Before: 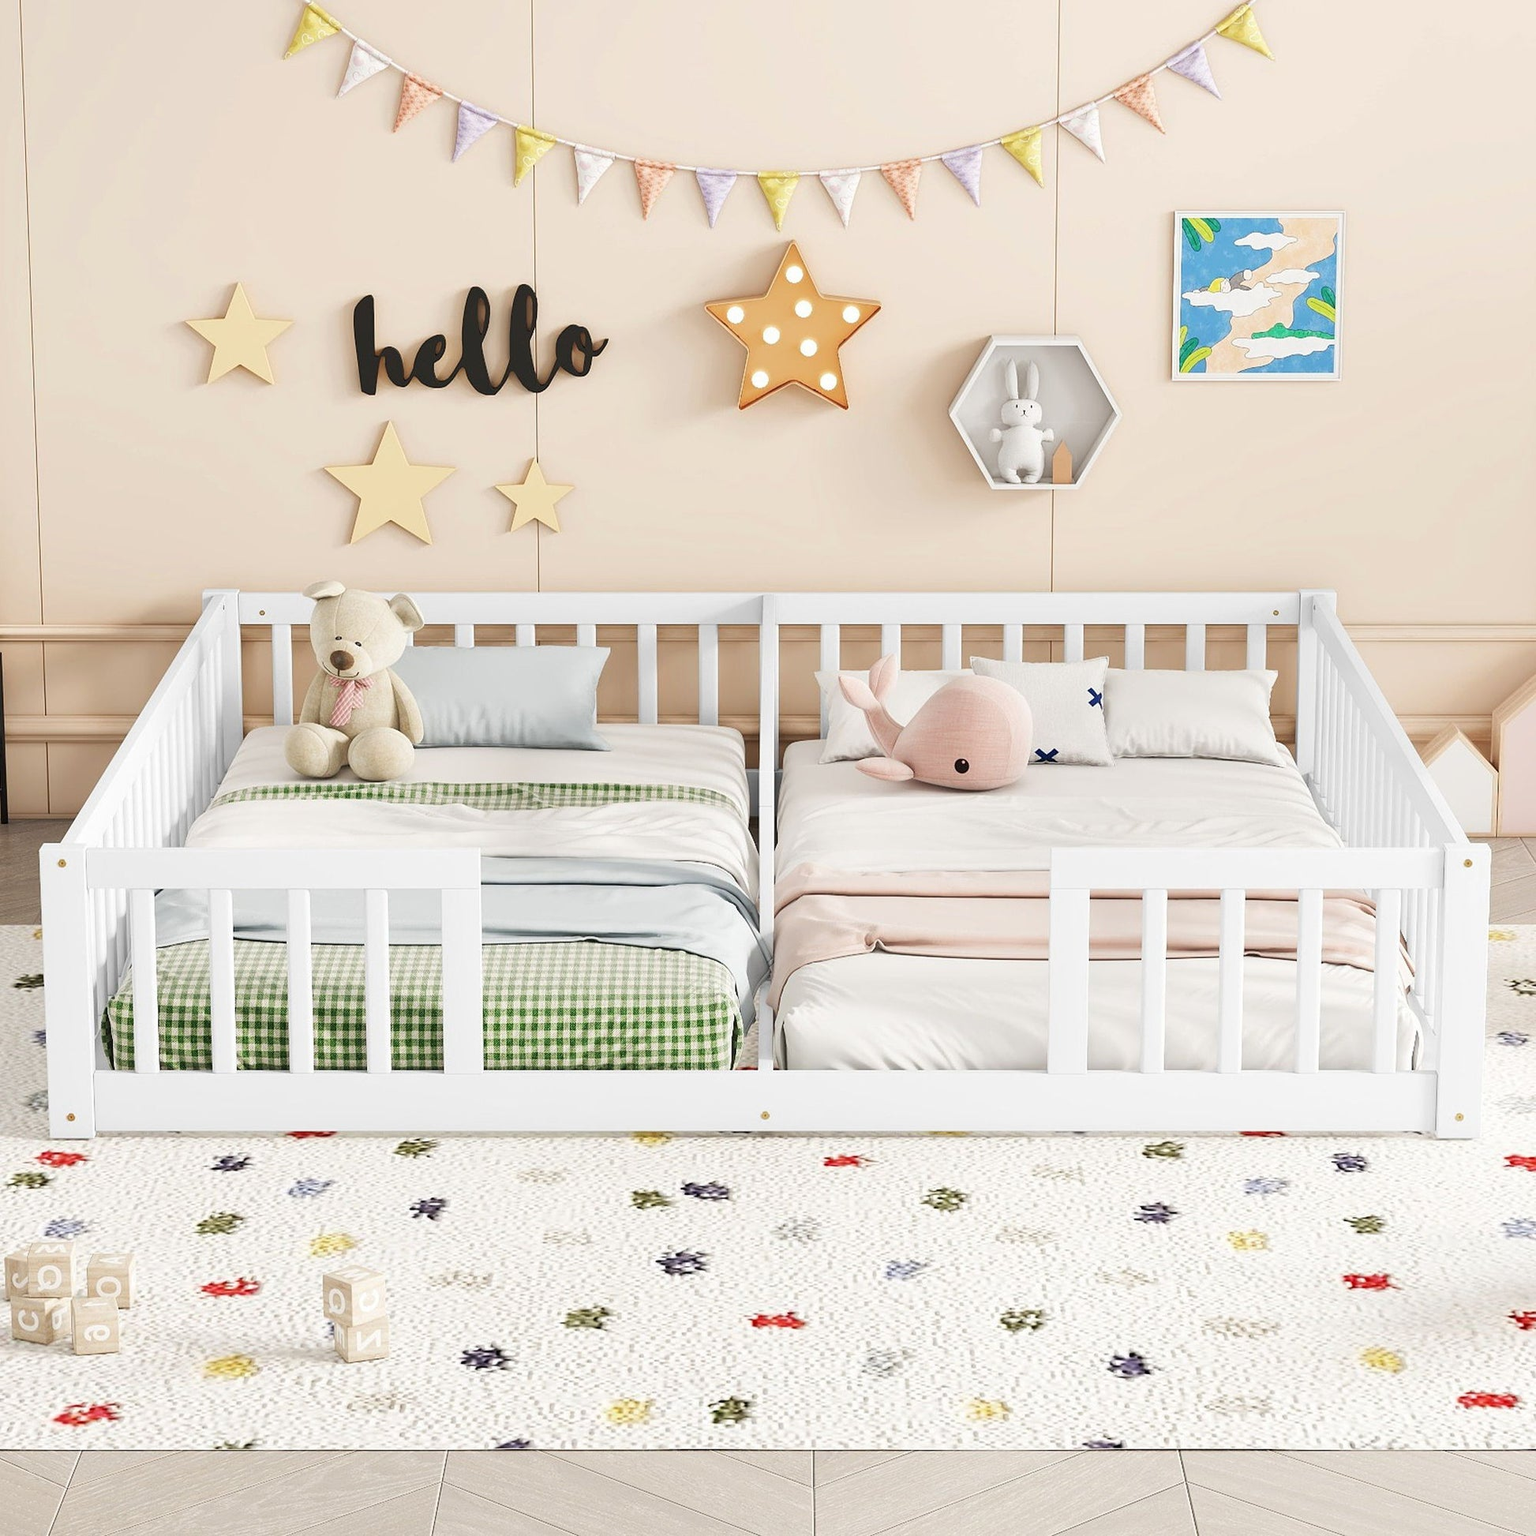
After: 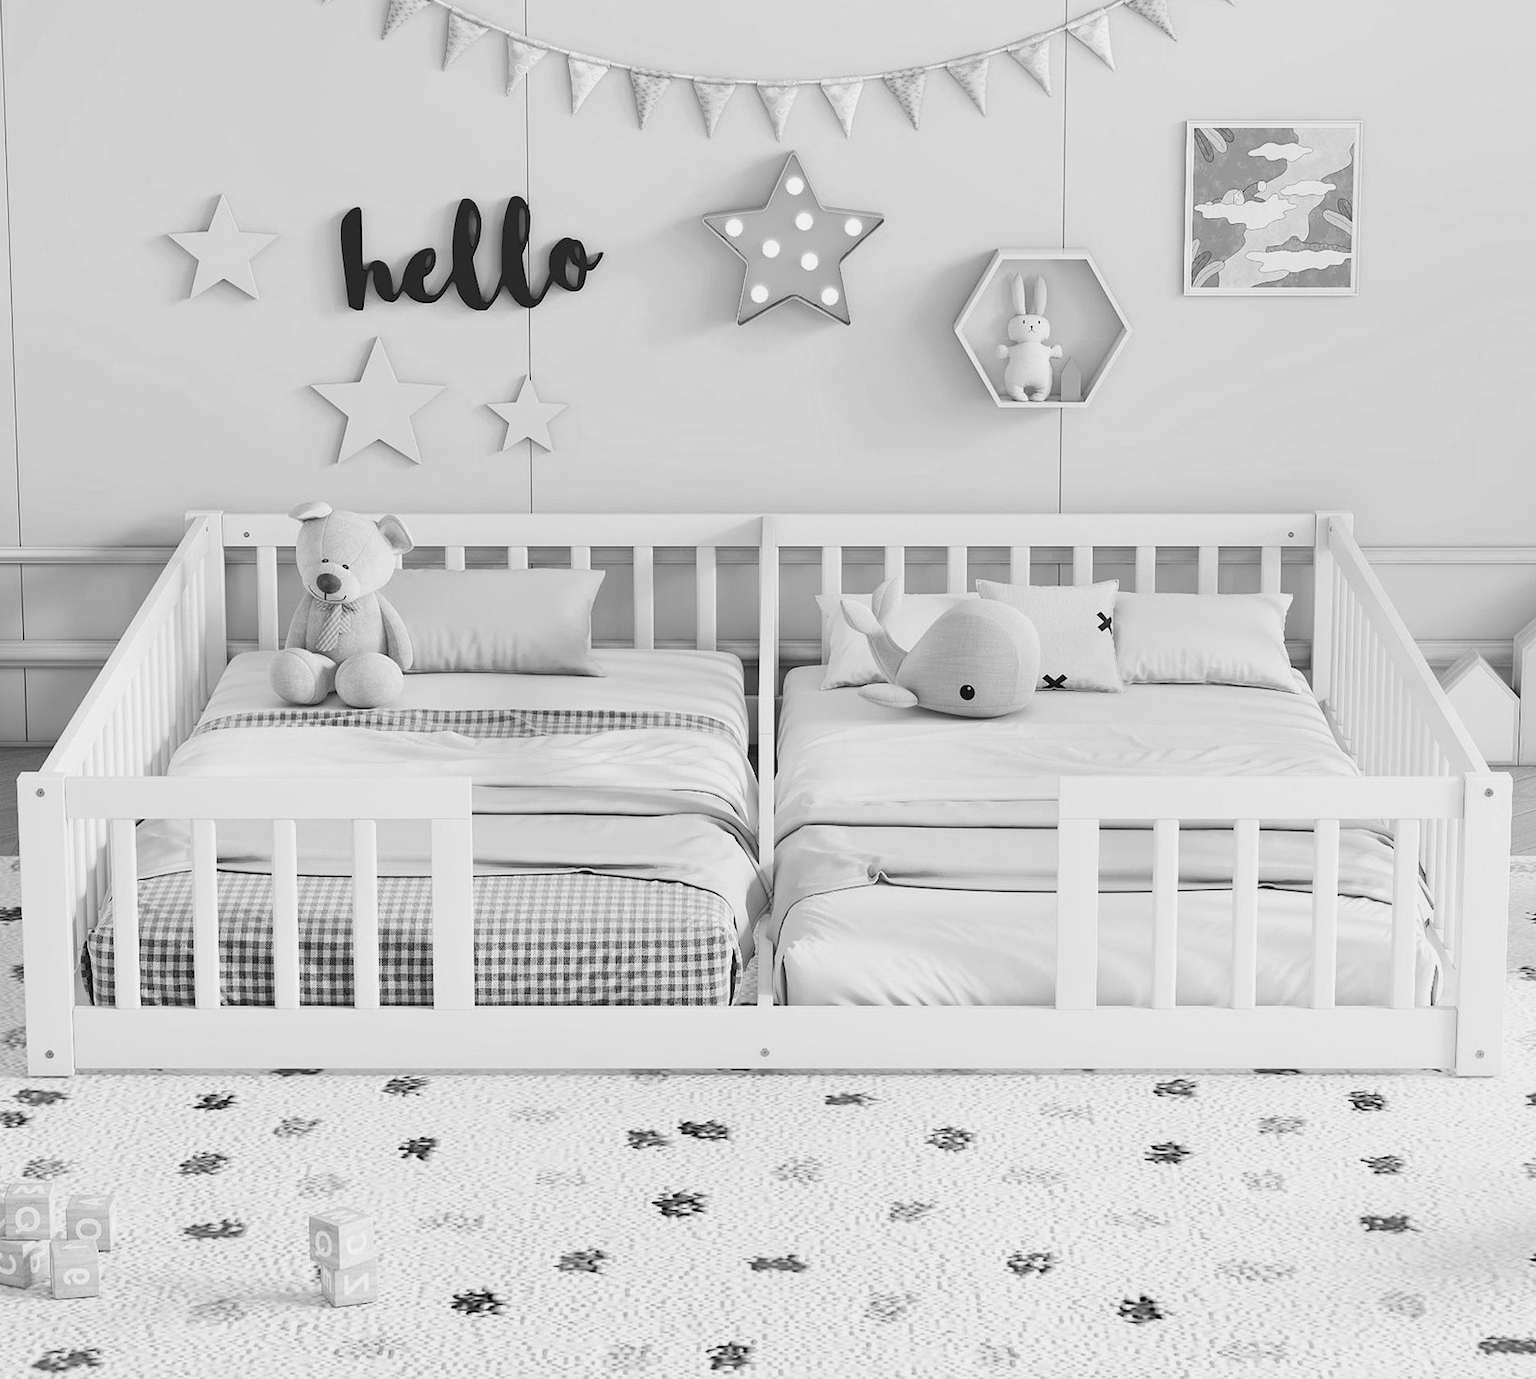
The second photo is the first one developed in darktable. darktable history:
crop: left 1.507%, top 6.147%, right 1.379%, bottom 6.637%
monochrome: a -71.75, b 75.82
